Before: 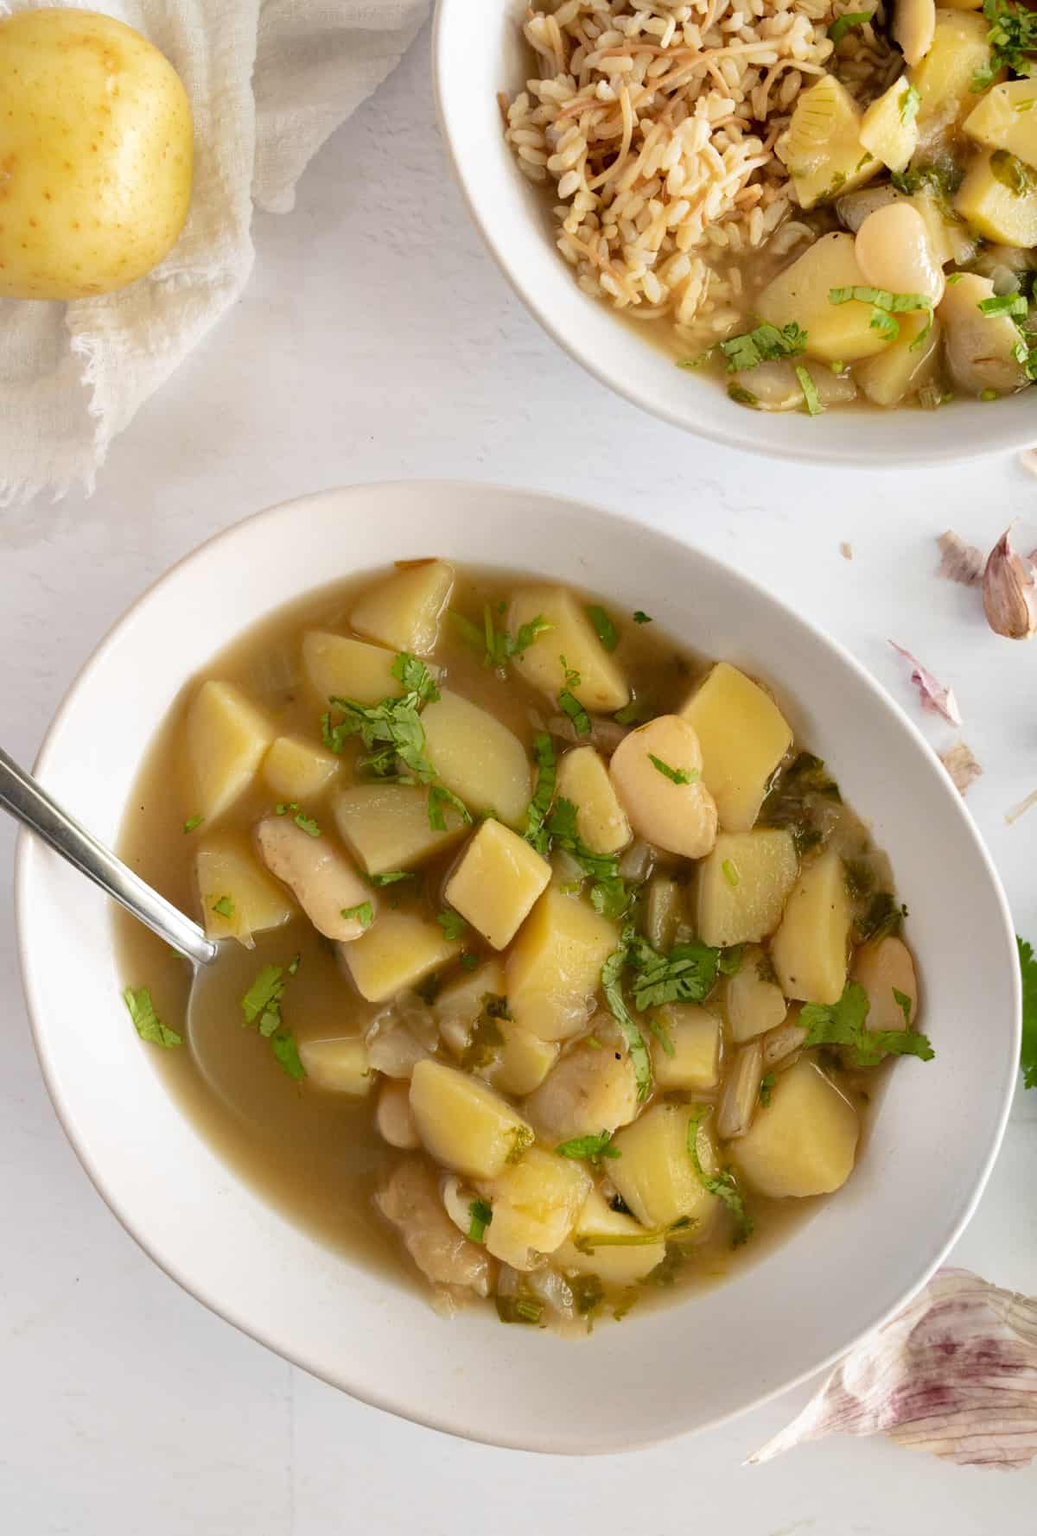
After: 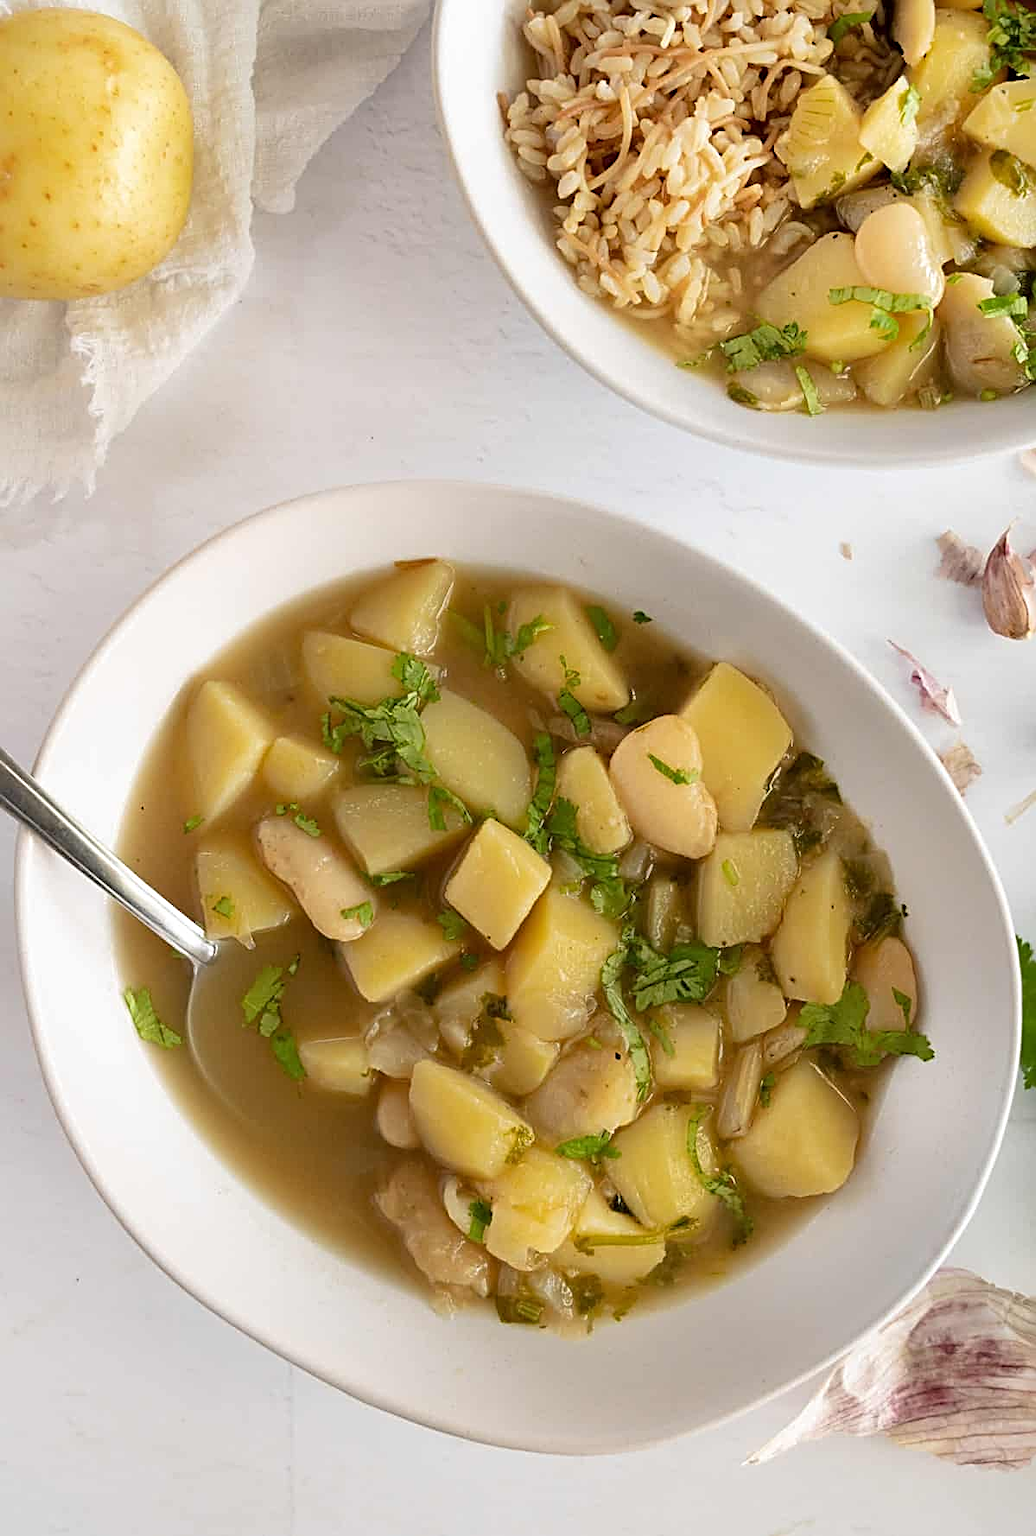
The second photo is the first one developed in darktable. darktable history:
sharpen: radius 2.639, amount 0.655
